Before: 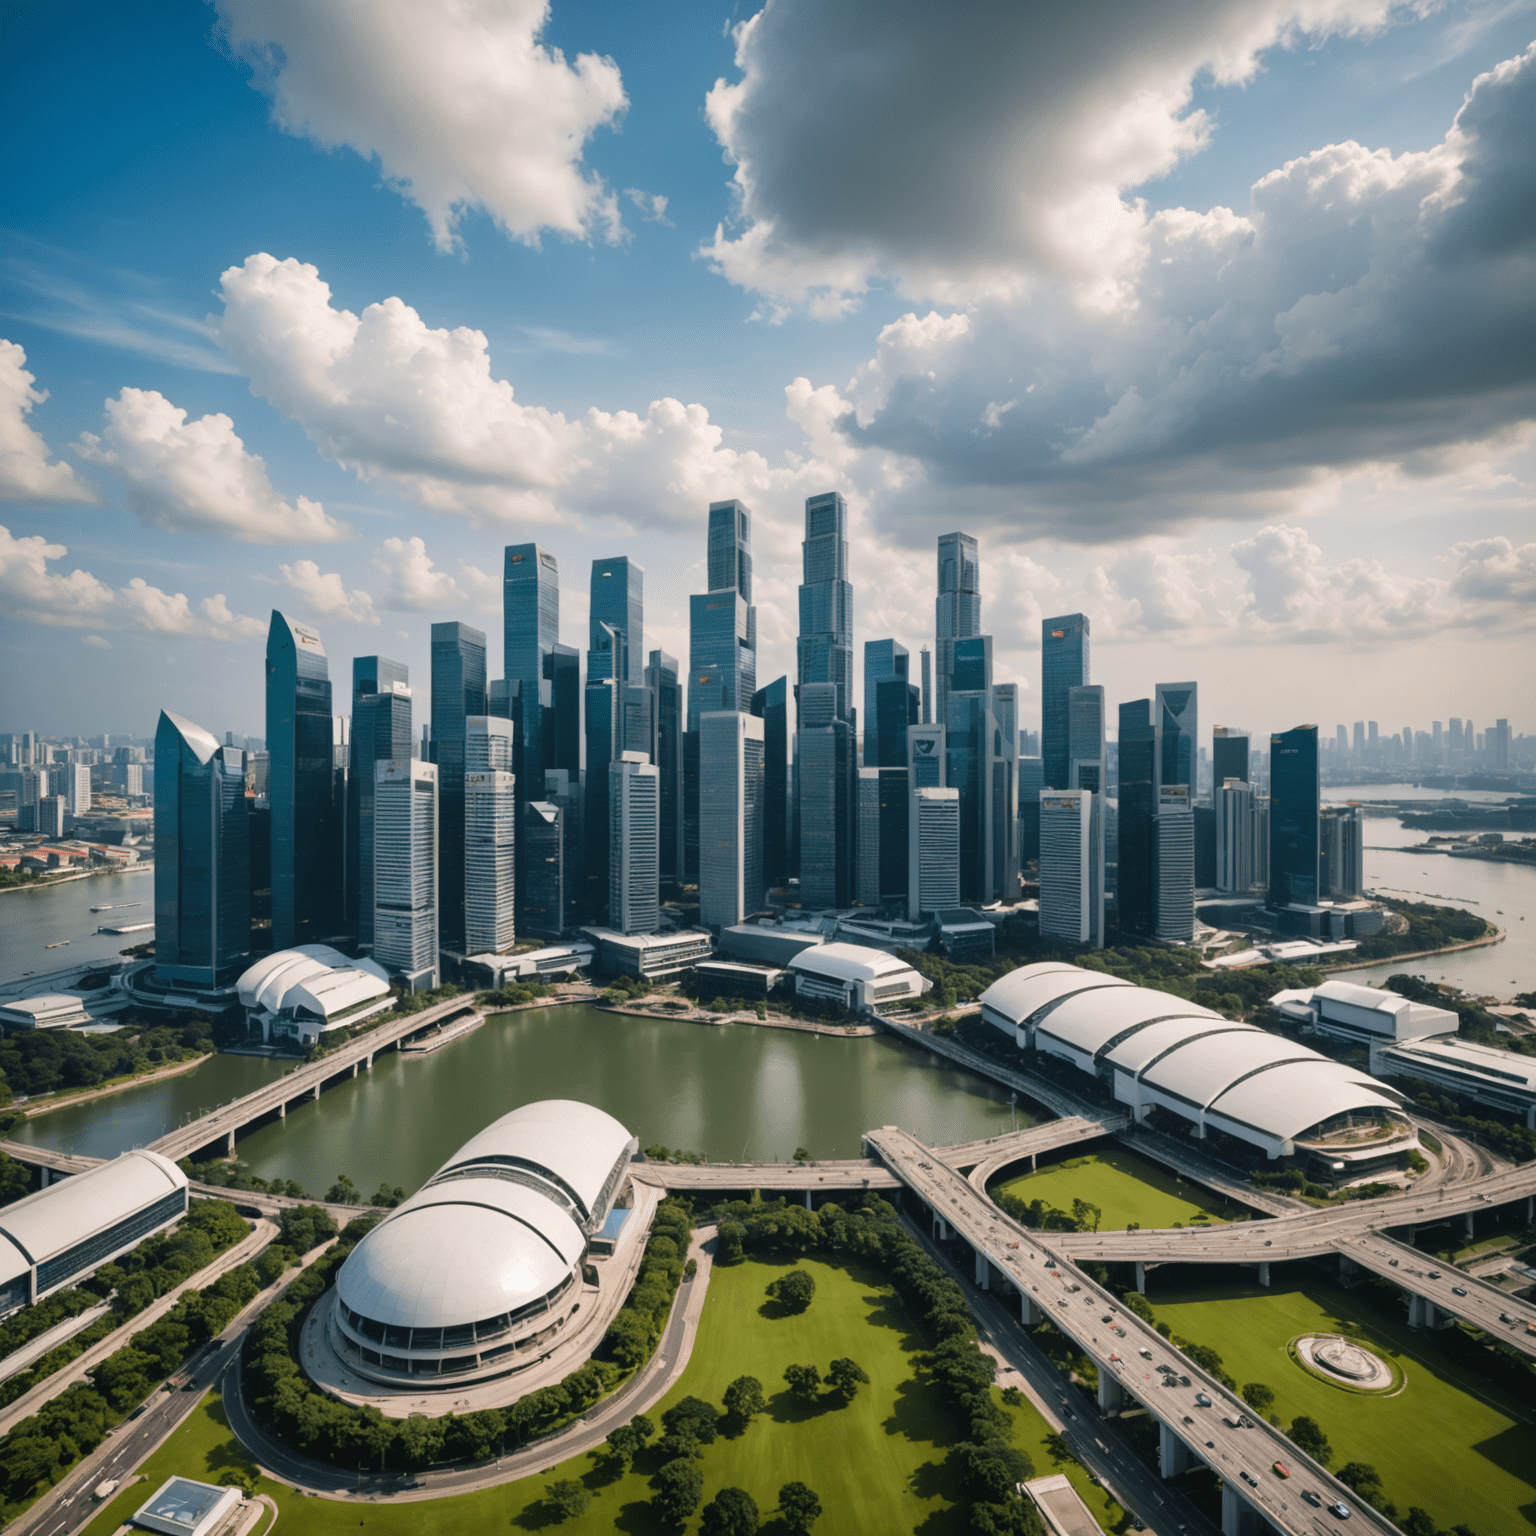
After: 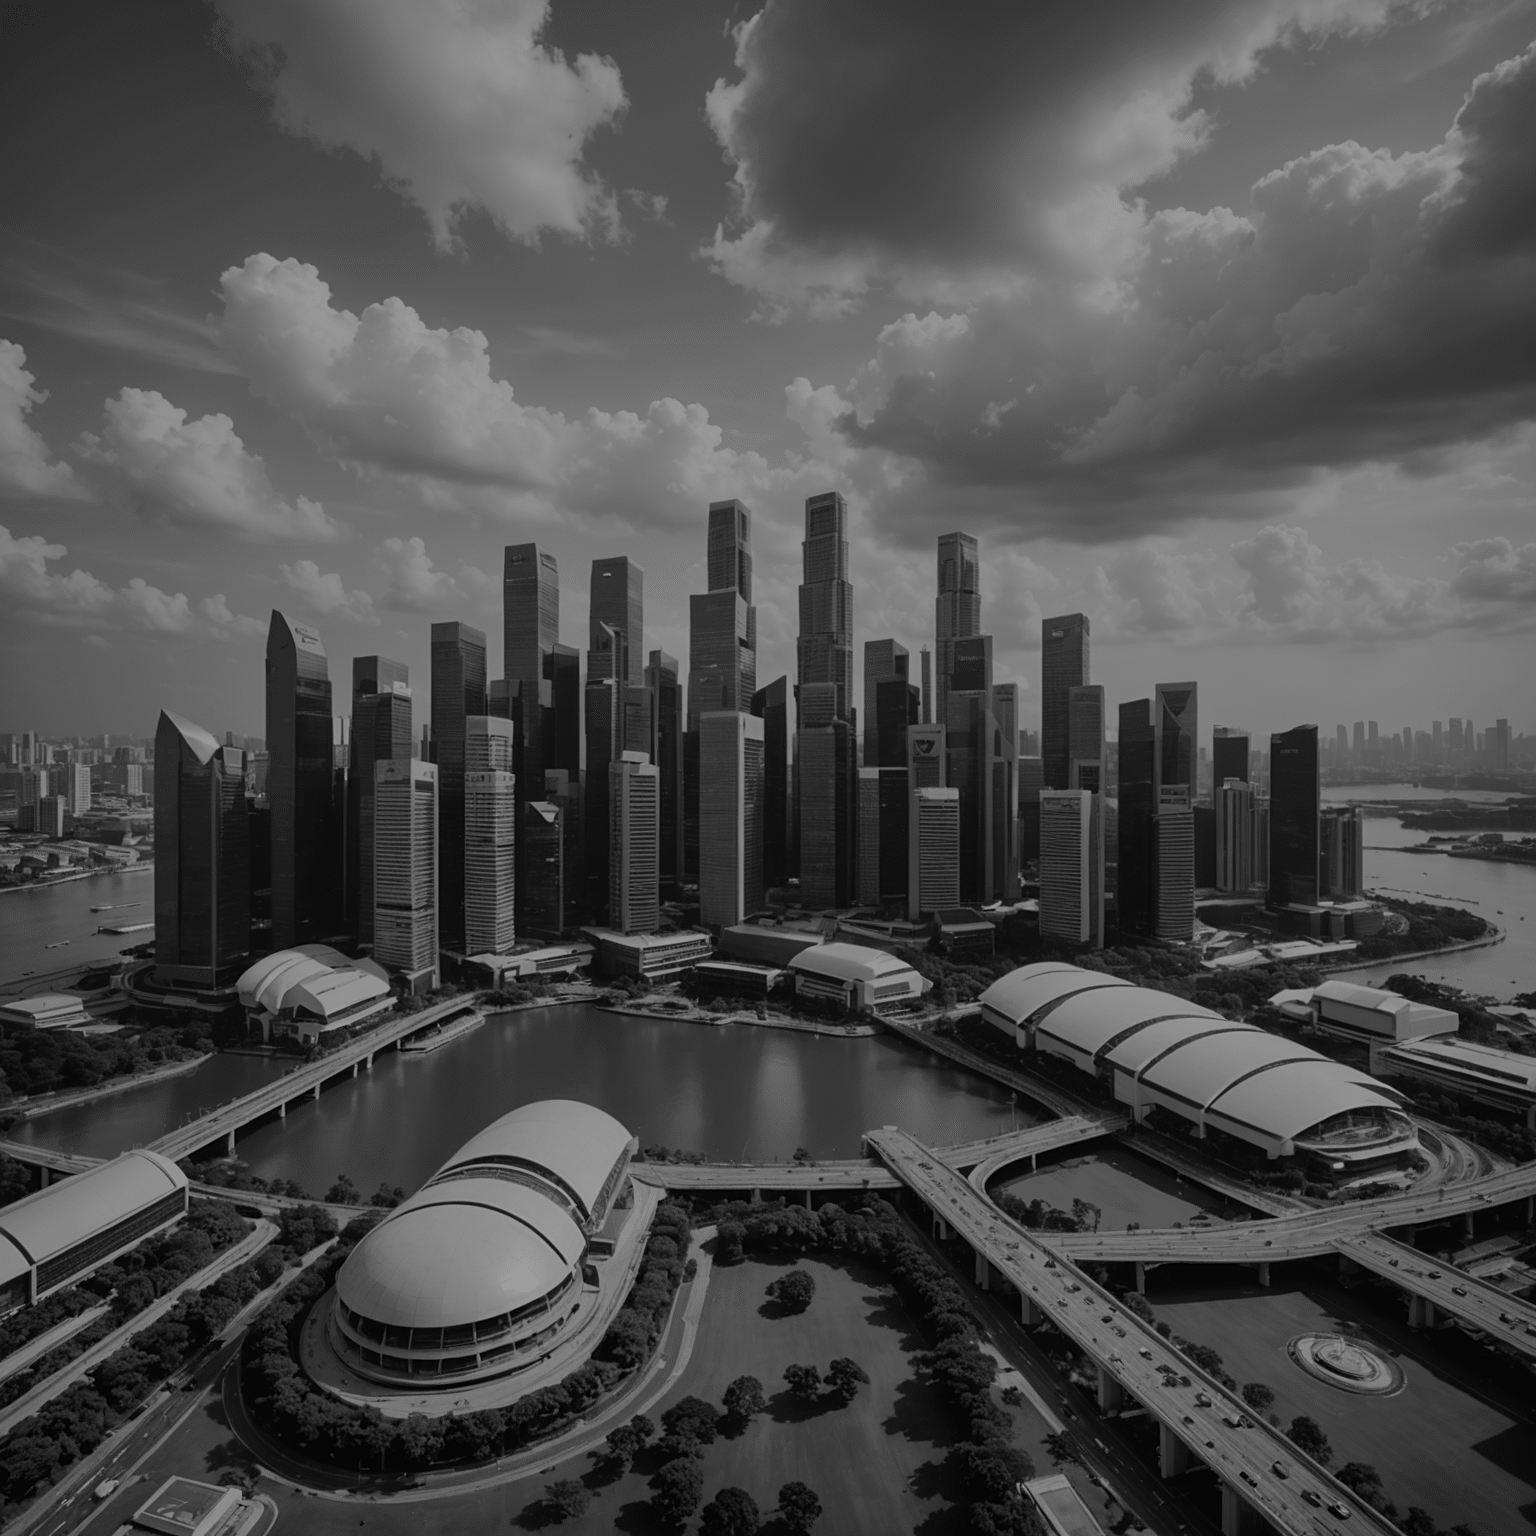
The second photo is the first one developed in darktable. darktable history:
sharpen: amount 0.2
exposure: exposure -1.468 EV, compensate highlight preservation false
monochrome: size 3.1
